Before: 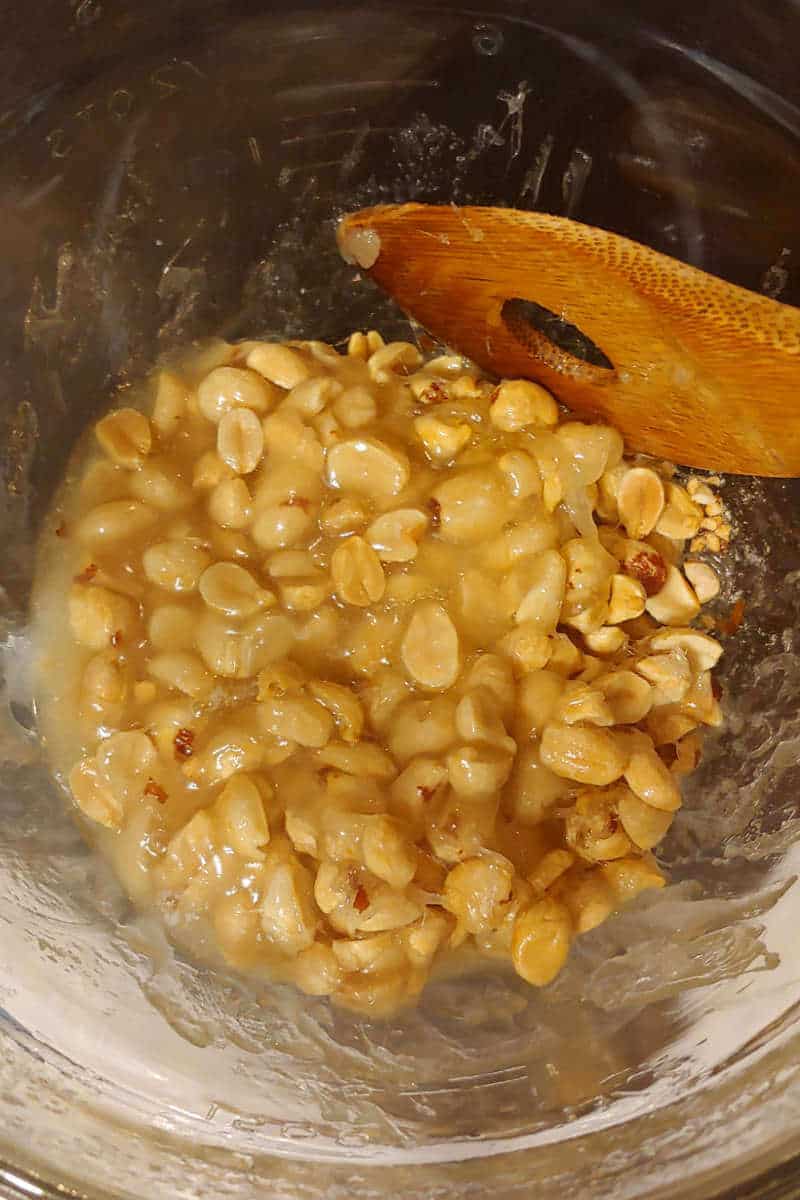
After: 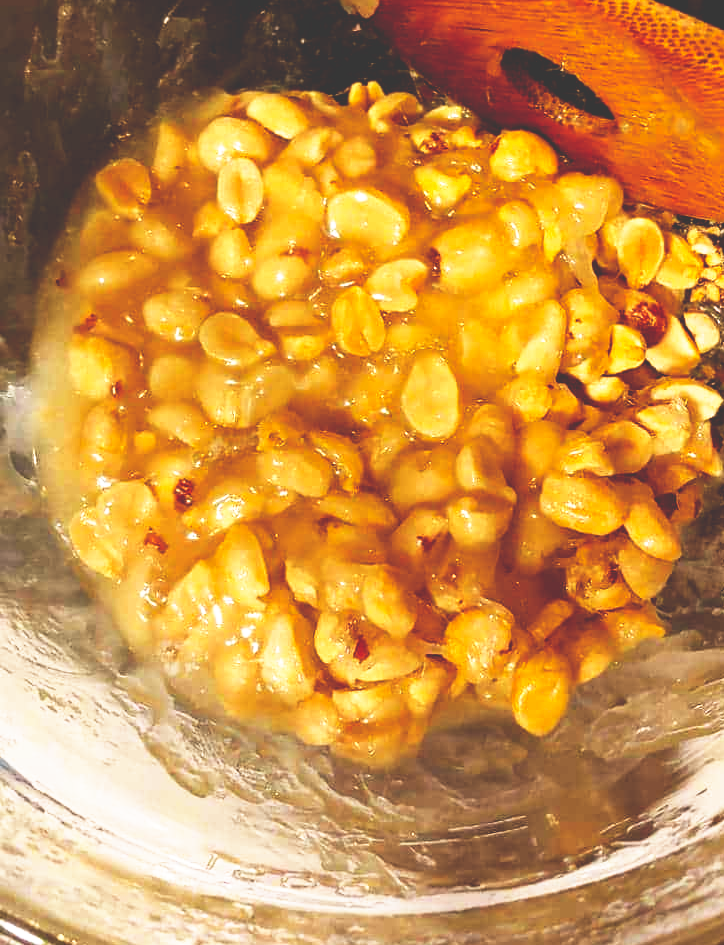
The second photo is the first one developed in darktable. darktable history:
crop: top 20.916%, right 9.437%, bottom 0.316%
exposure: black level correction 0.025, exposure 0.182 EV, compensate highlight preservation false
base curve: curves: ch0 [(0, 0.036) (0.007, 0.037) (0.604, 0.887) (1, 1)], preserve colors none
